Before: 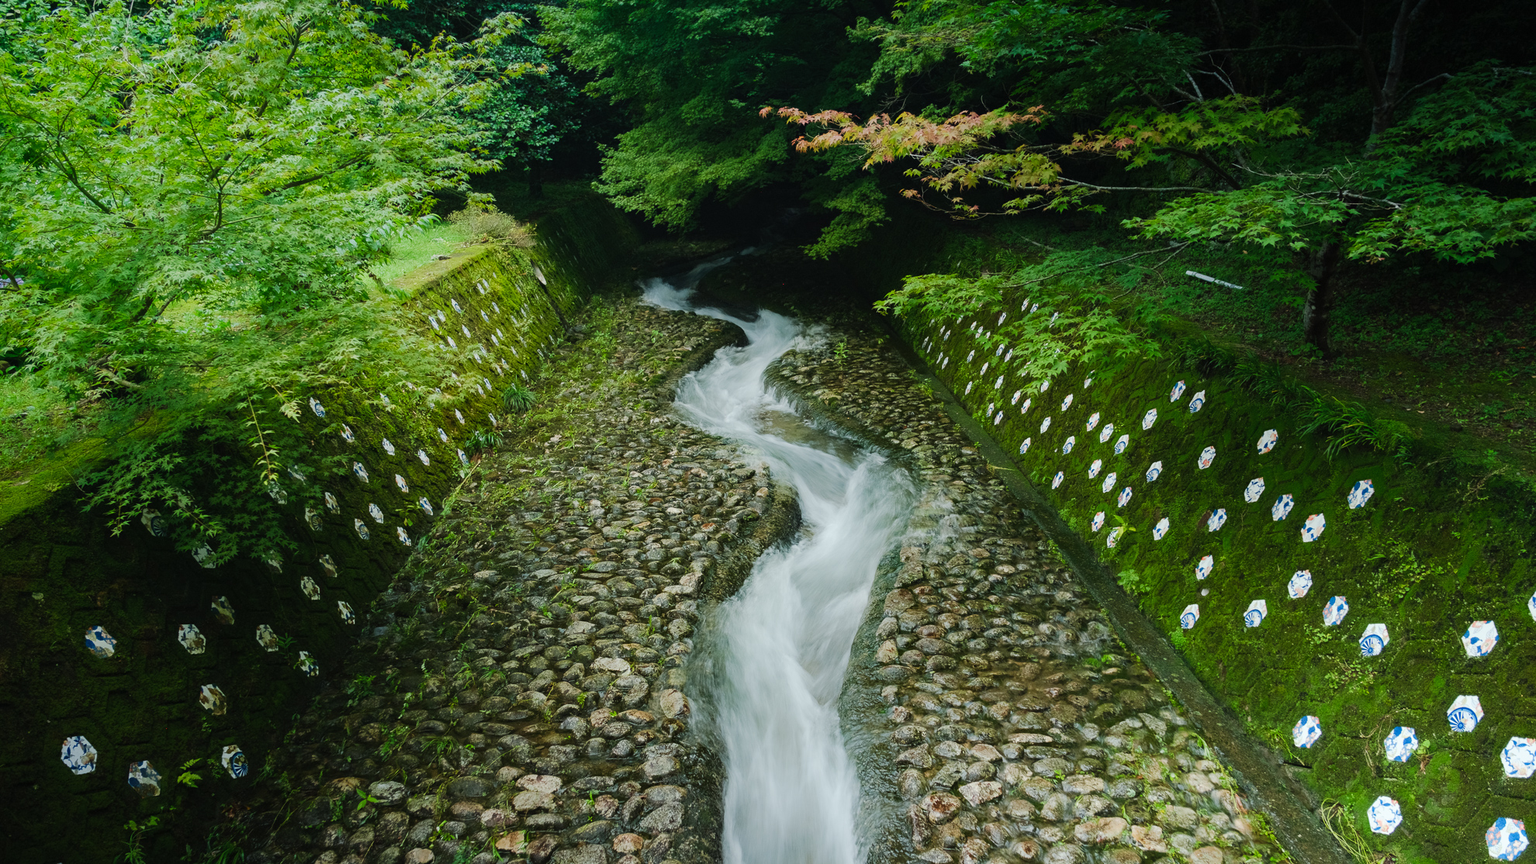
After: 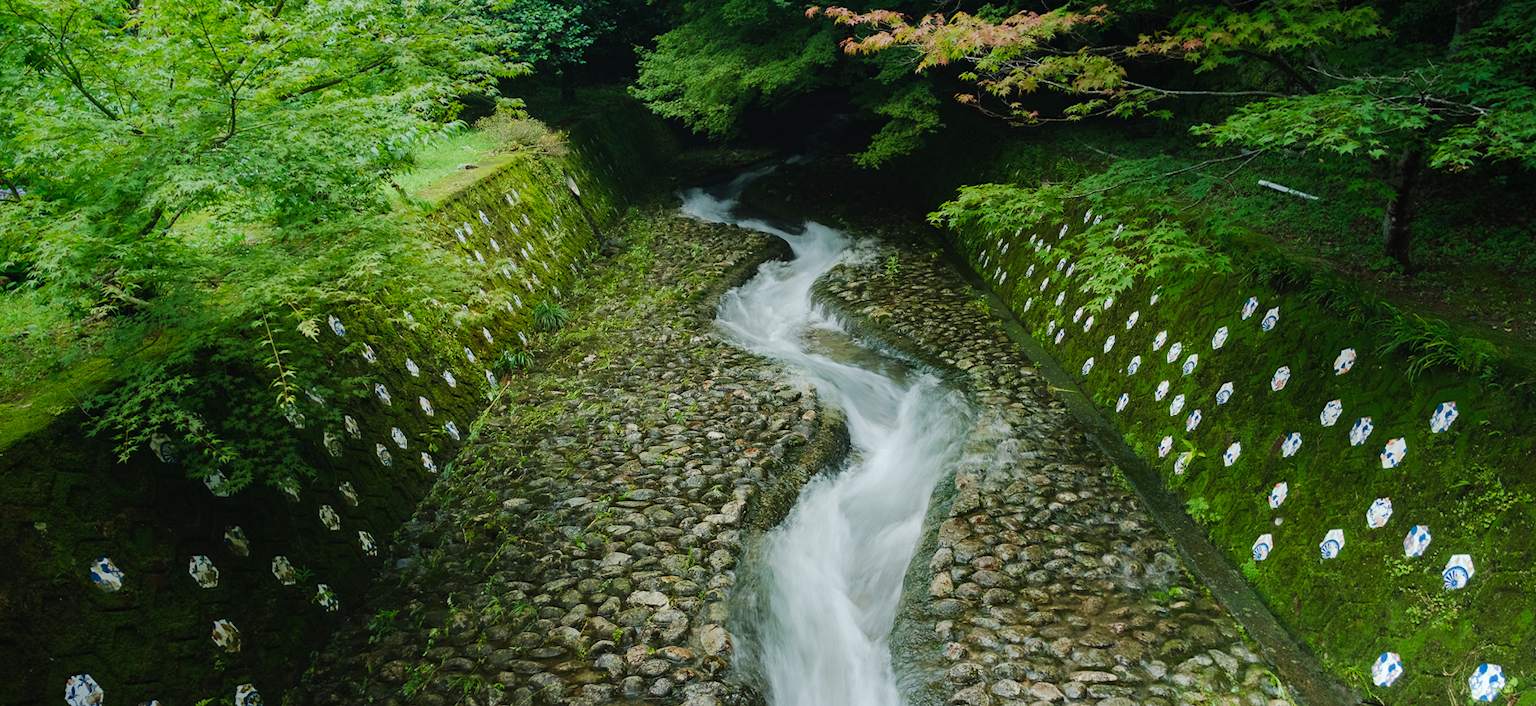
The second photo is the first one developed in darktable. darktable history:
tone equalizer: on, module defaults
crop and rotate: angle 0.03°, top 11.643%, right 5.651%, bottom 11.189%
